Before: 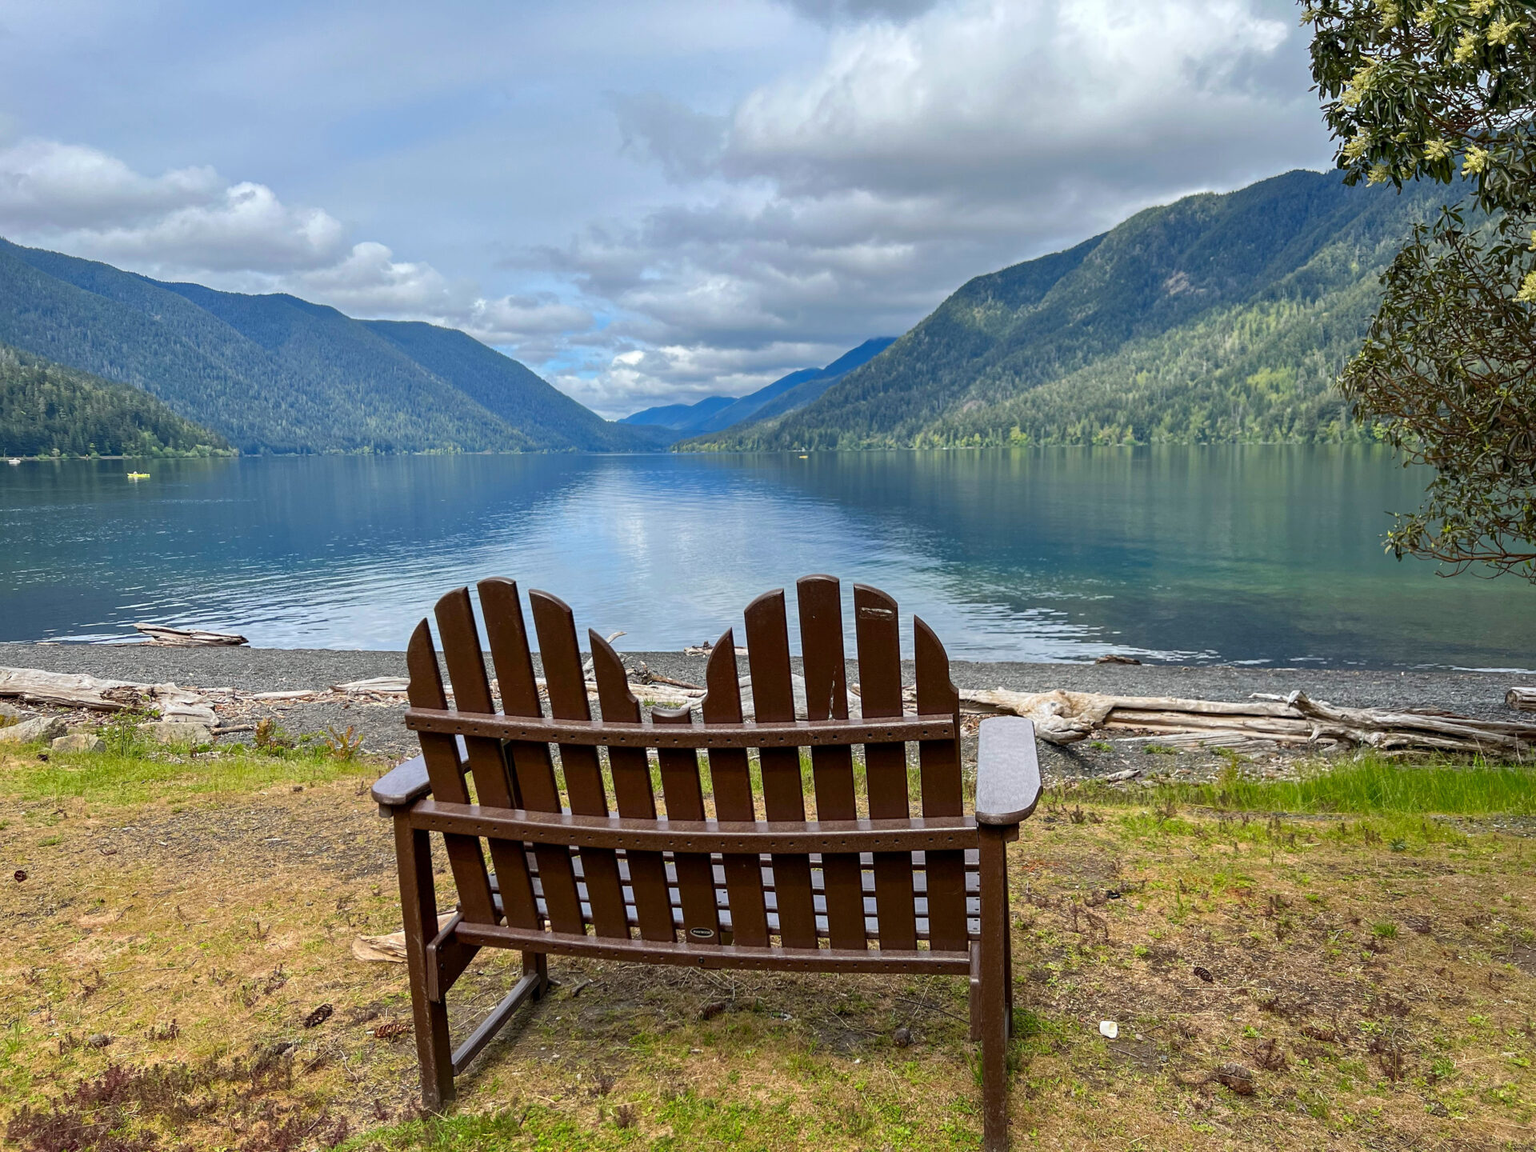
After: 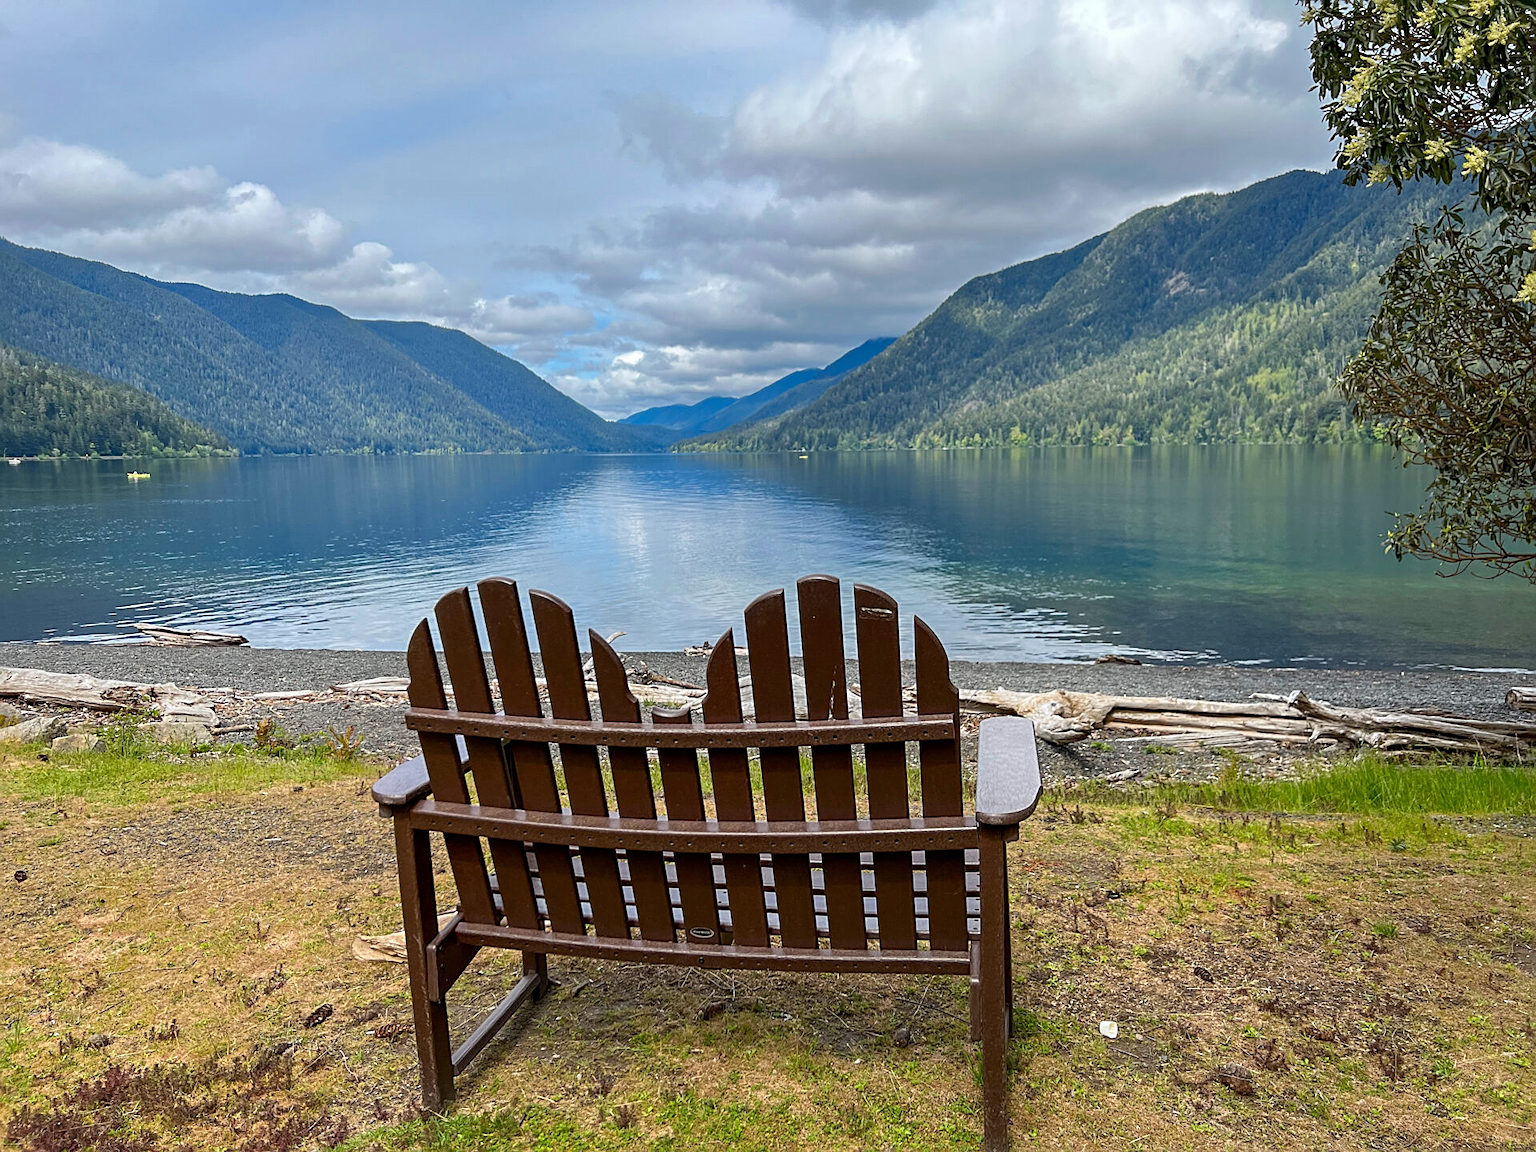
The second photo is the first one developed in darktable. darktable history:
sharpen: on, module defaults
color zones: curves: ch0 [(0, 0.5) (0.143, 0.5) (0.286, 0.5) (0.429, 0.5) (0.571, 0.5) (0.714, 0.476) (0.857, 0.5) (1, 0.5)]; ch2 [(0, 0.5) (0.143, 0.5) (0.286, 0.5) (0.429, 0.5) (0.571, 0.5) (0.714, 0.487) (0.857, 0.5) (1, 0.5)]
